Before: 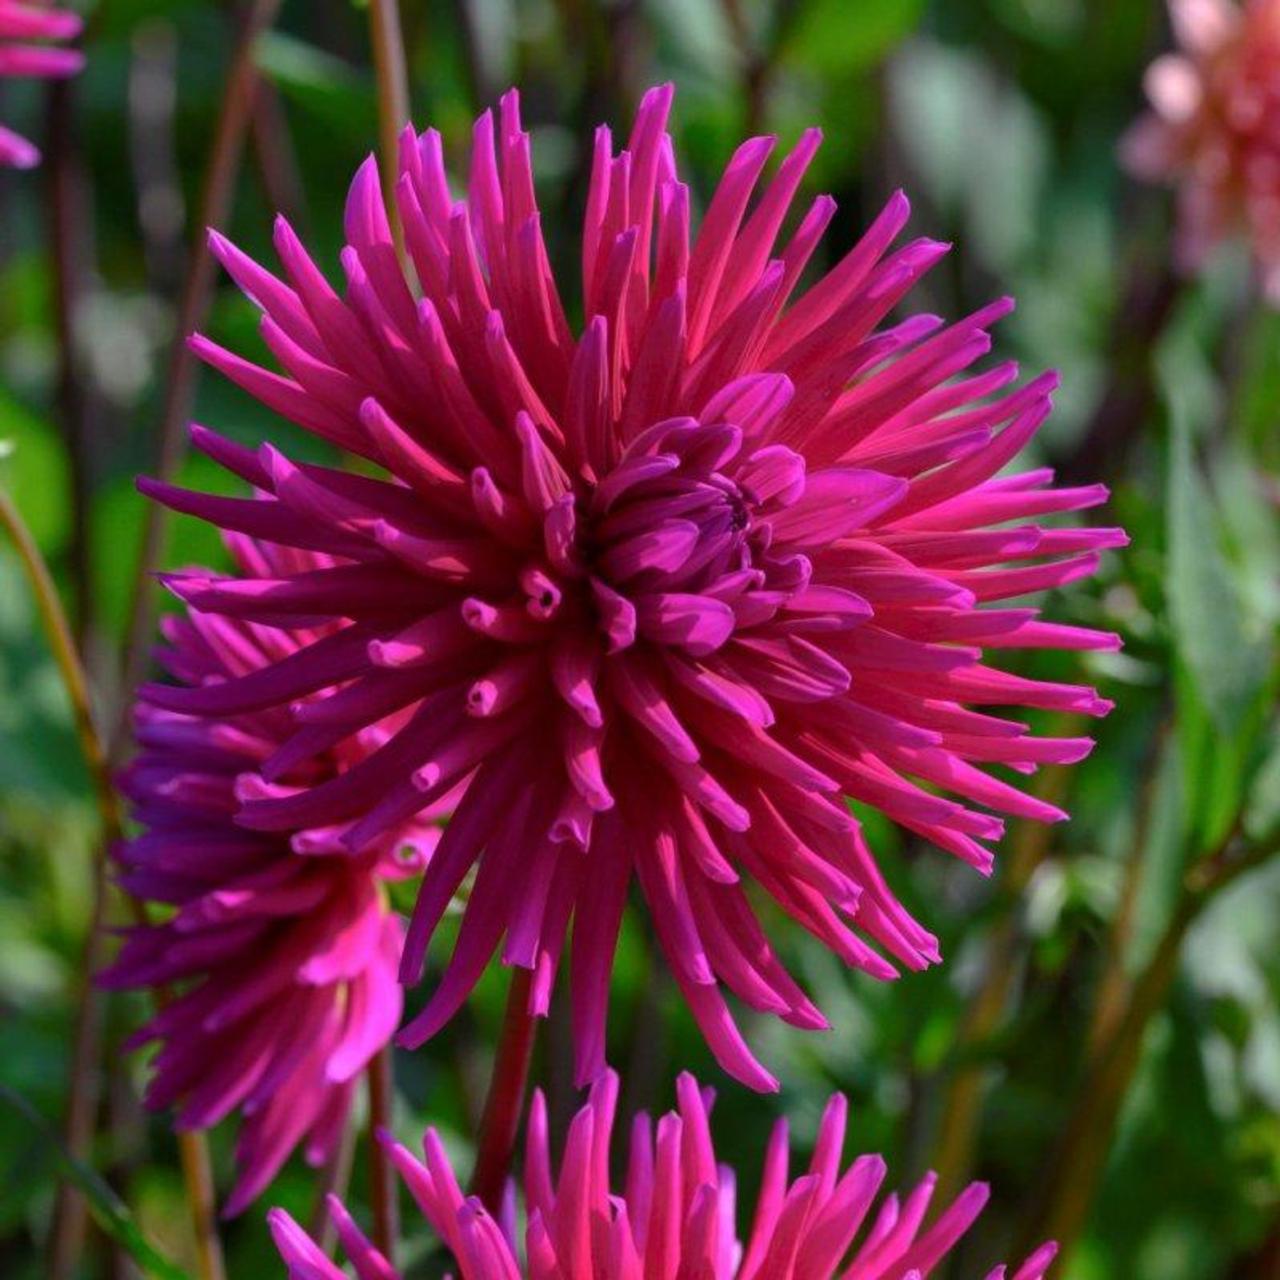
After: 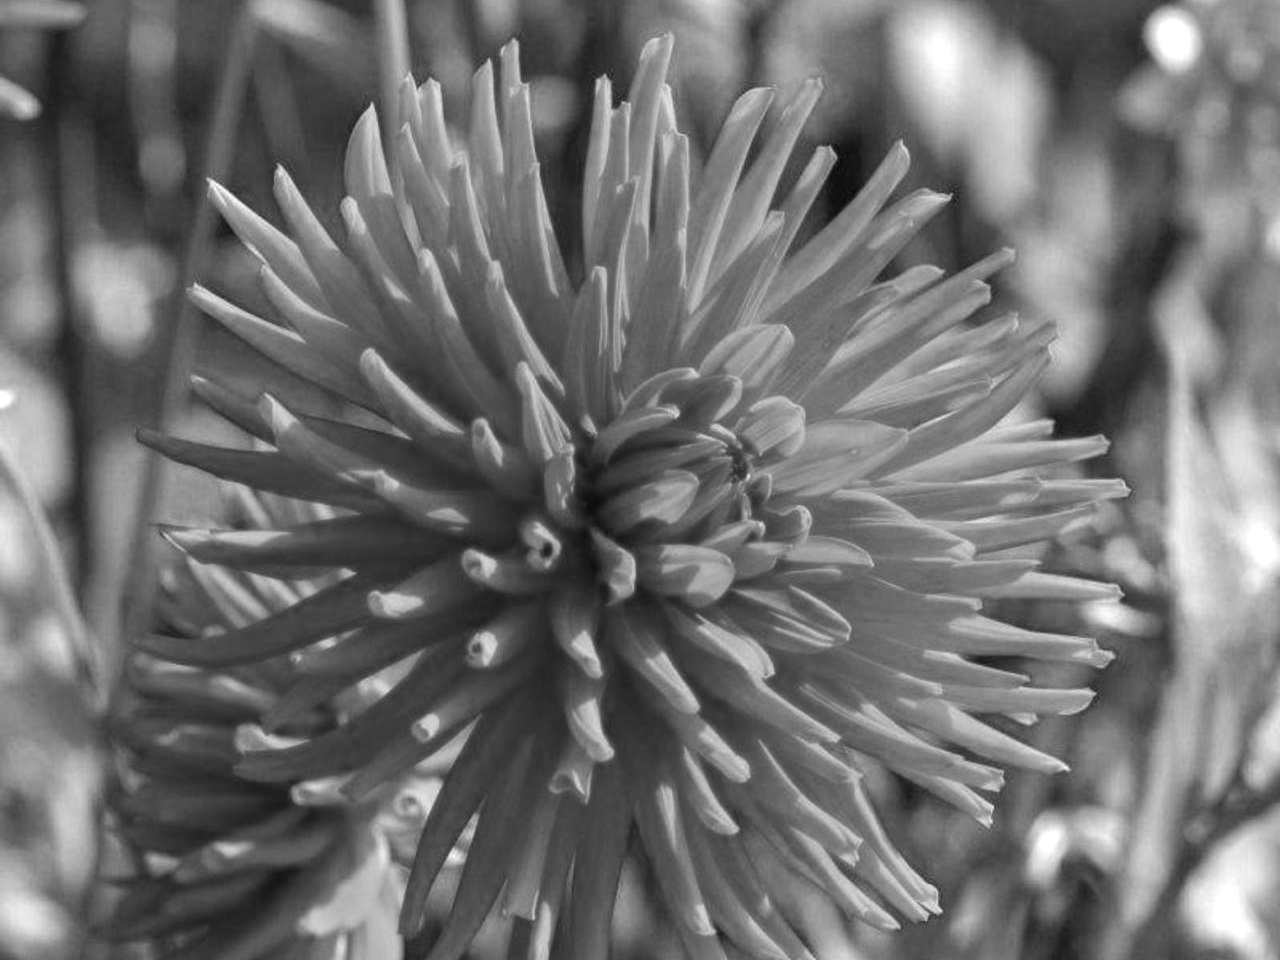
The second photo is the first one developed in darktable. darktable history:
exposure: black level correction 0, exposure 1.3 EV, compensate highlight preservation false
color correction: highlights a* 10.32, highlights b* 14.66, shadows a* -9.59, shadows b* -15.02
monochrome: a -6.99, b 35.61, size 1.4
crop: top 3.857%, bottom 21.132%
